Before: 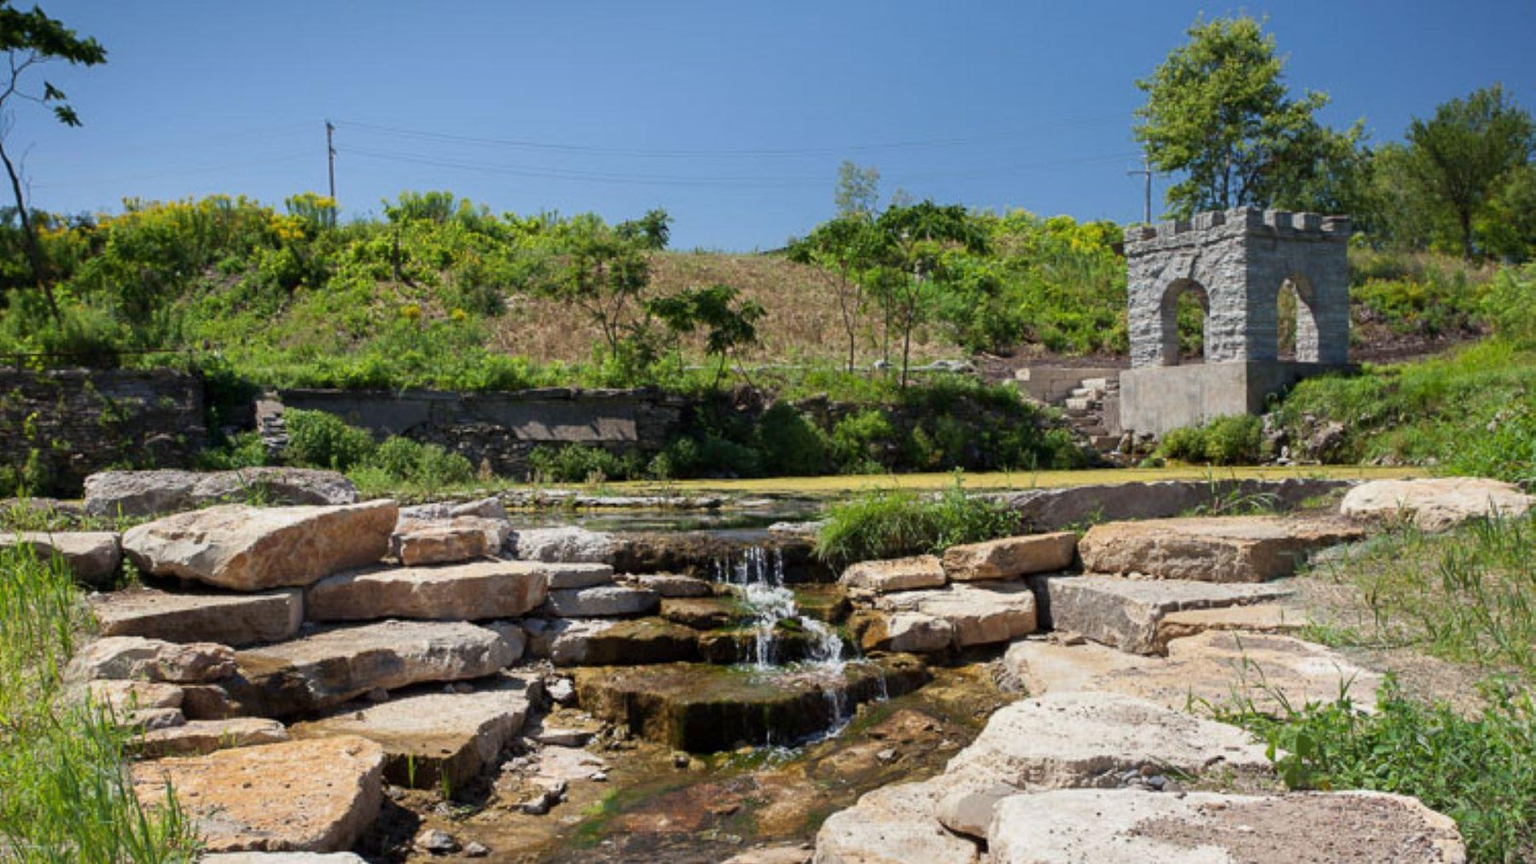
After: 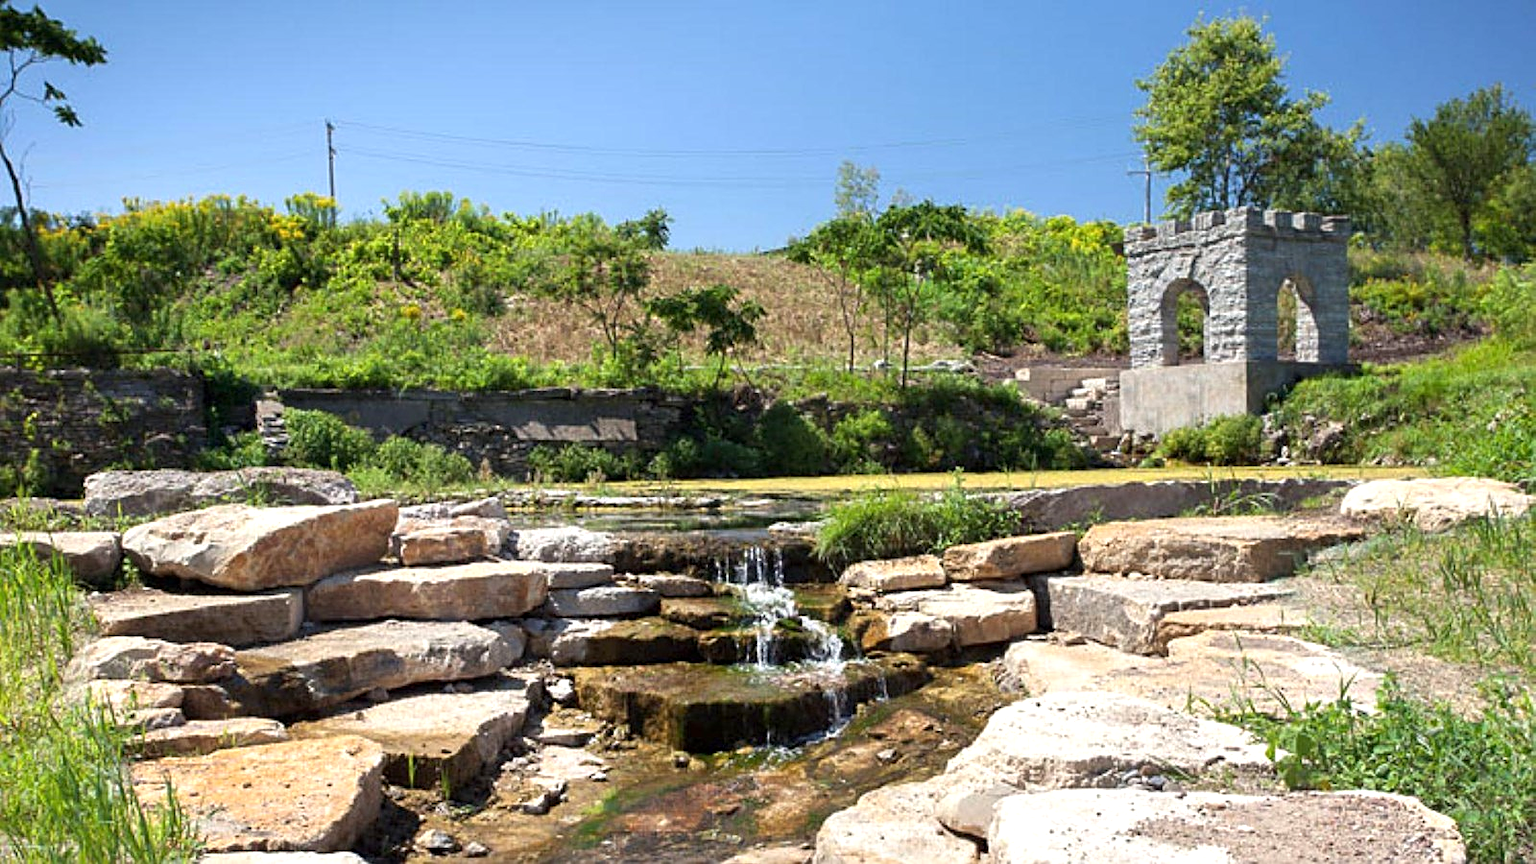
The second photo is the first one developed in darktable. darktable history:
exposure: exposure 0.602 EV, compensate highlight preservation false
sharpen: on, module defaults
